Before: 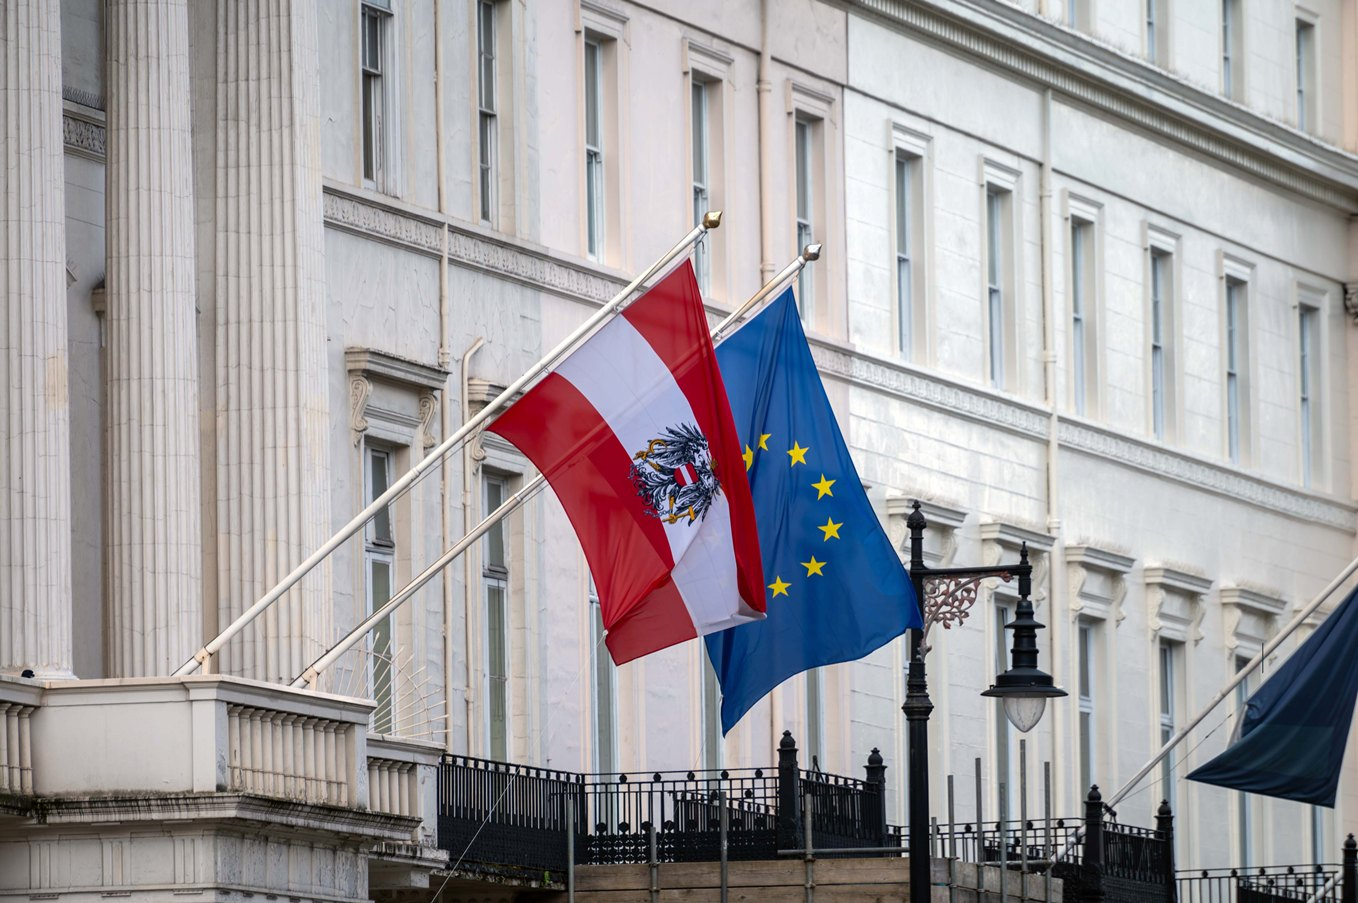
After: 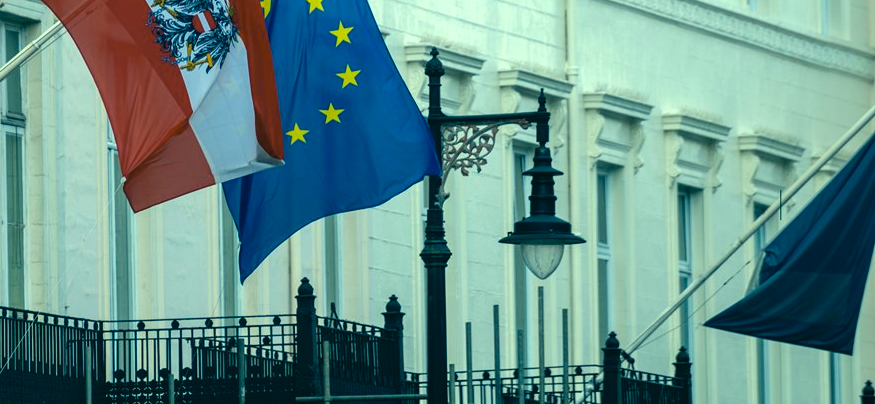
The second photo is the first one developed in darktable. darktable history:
crop and rotate: left 35.509%, top 50.238%, bottom 4.934%
color correction: highlights a* -20.08, highlights b* 9.8, shadows a* -20.4, shadows b* -10.76
